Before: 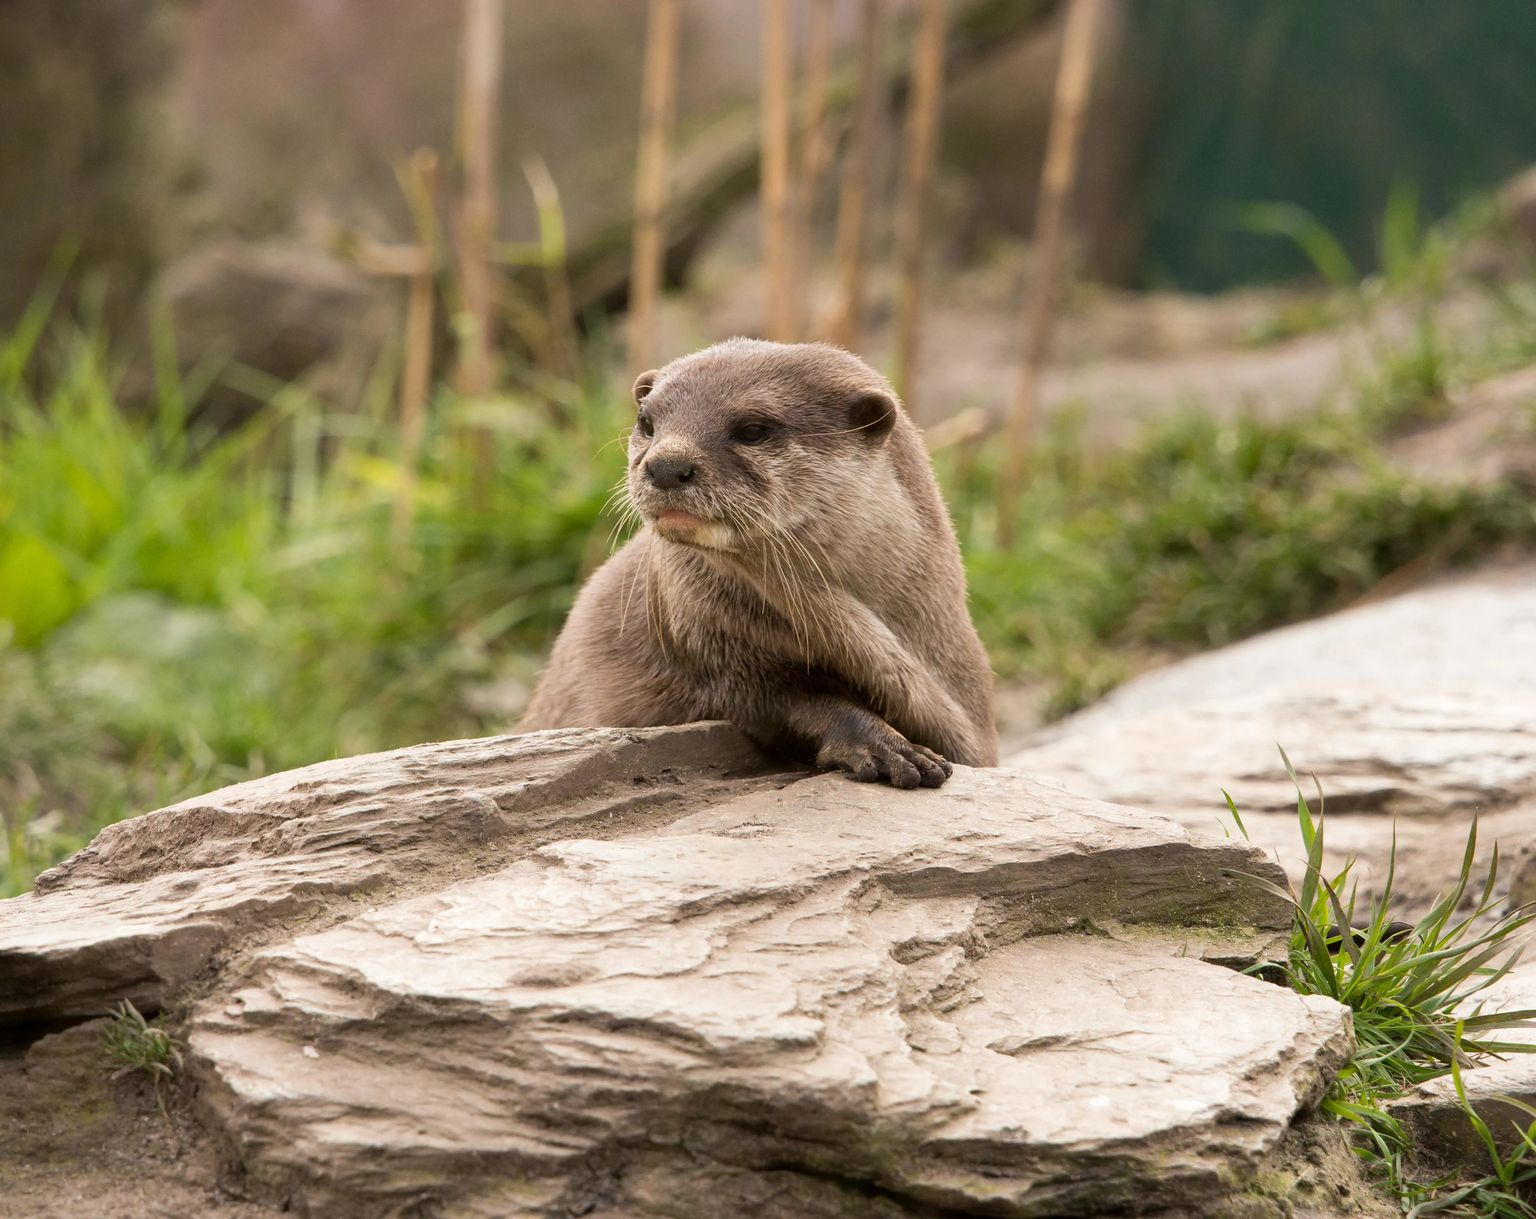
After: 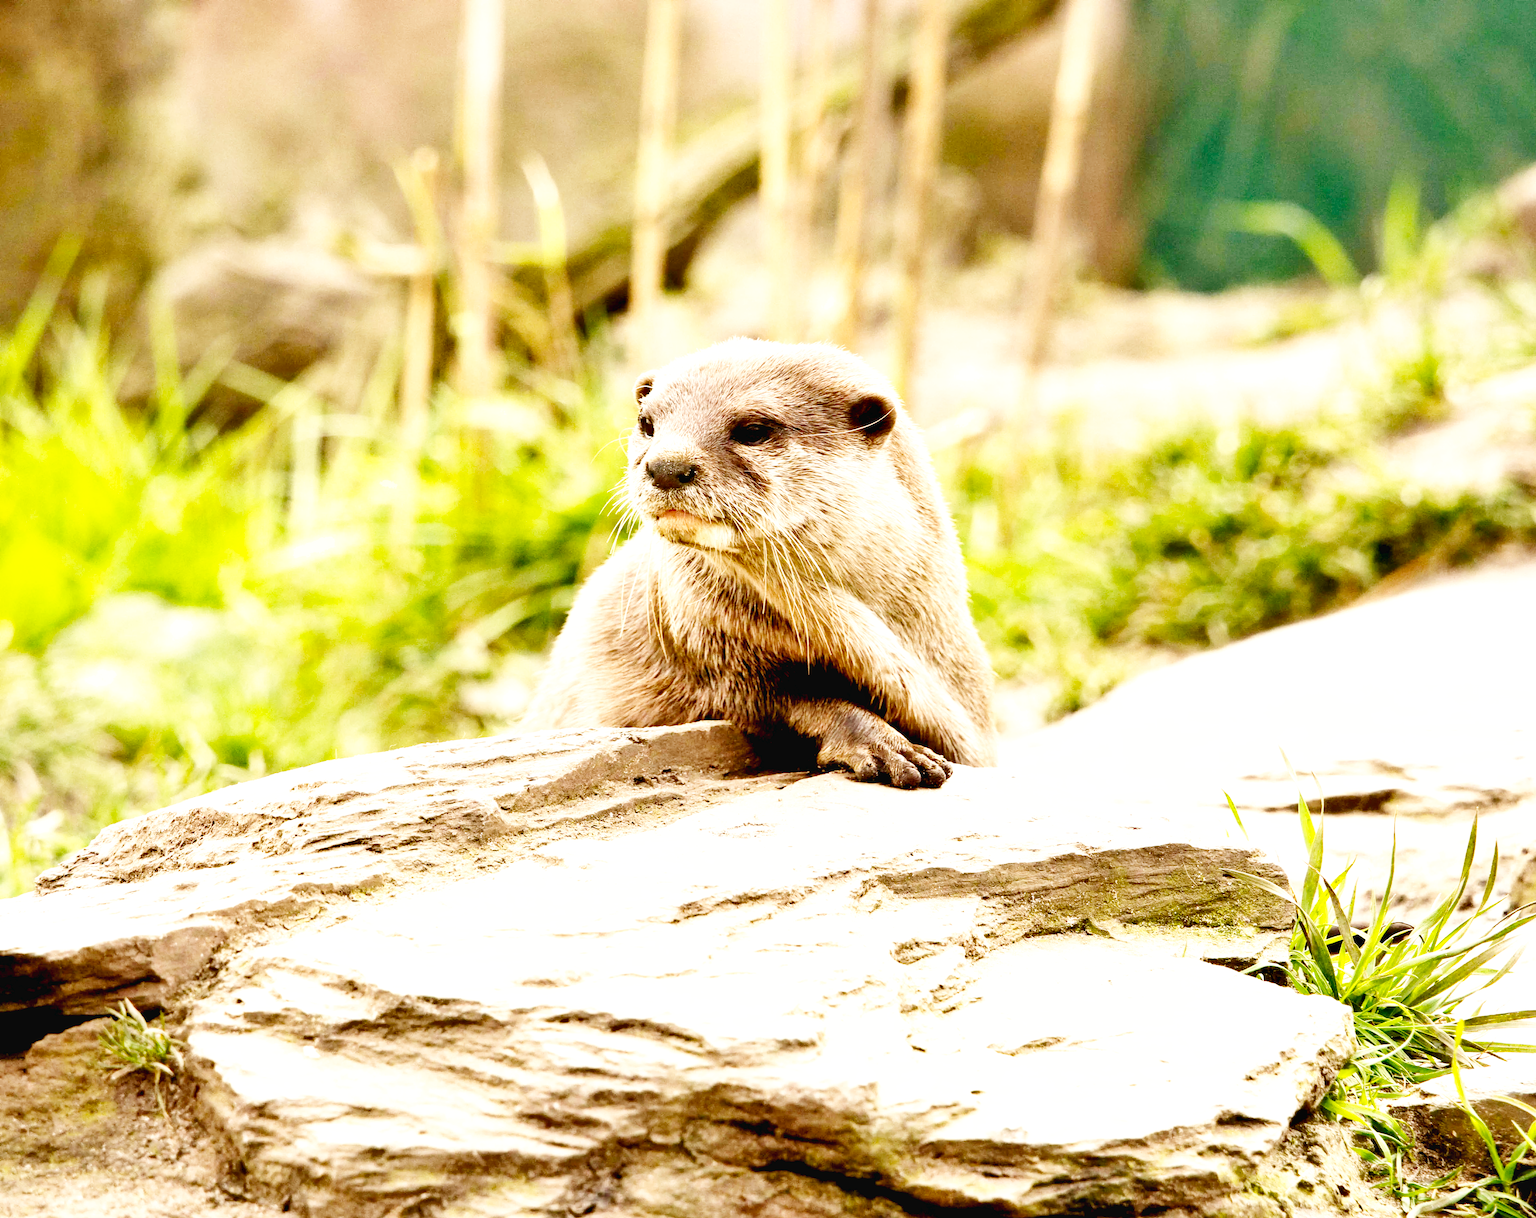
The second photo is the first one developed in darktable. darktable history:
white balance: red 1.045, blue 0.932
shadows and highlights: shadows 22.7, highlights -48.71, soften with gaussian
exposure: black level correction 0.011, exposure 1.088 EV, compensate exposure bias true, compensate highlight preservation false
base curve: curves: ch0 [(0, 0.003) (0.001, 0.002) (0.006, 0.004) (0.02, 0.022) (0.048, 0.086) (0.094, 0.234) (0.162, 0.431) (0.258, 0.629) (0.385, 0.8) (0.548, 0.918) (0.751, 0.988) (1, 1)], preserve colors none
